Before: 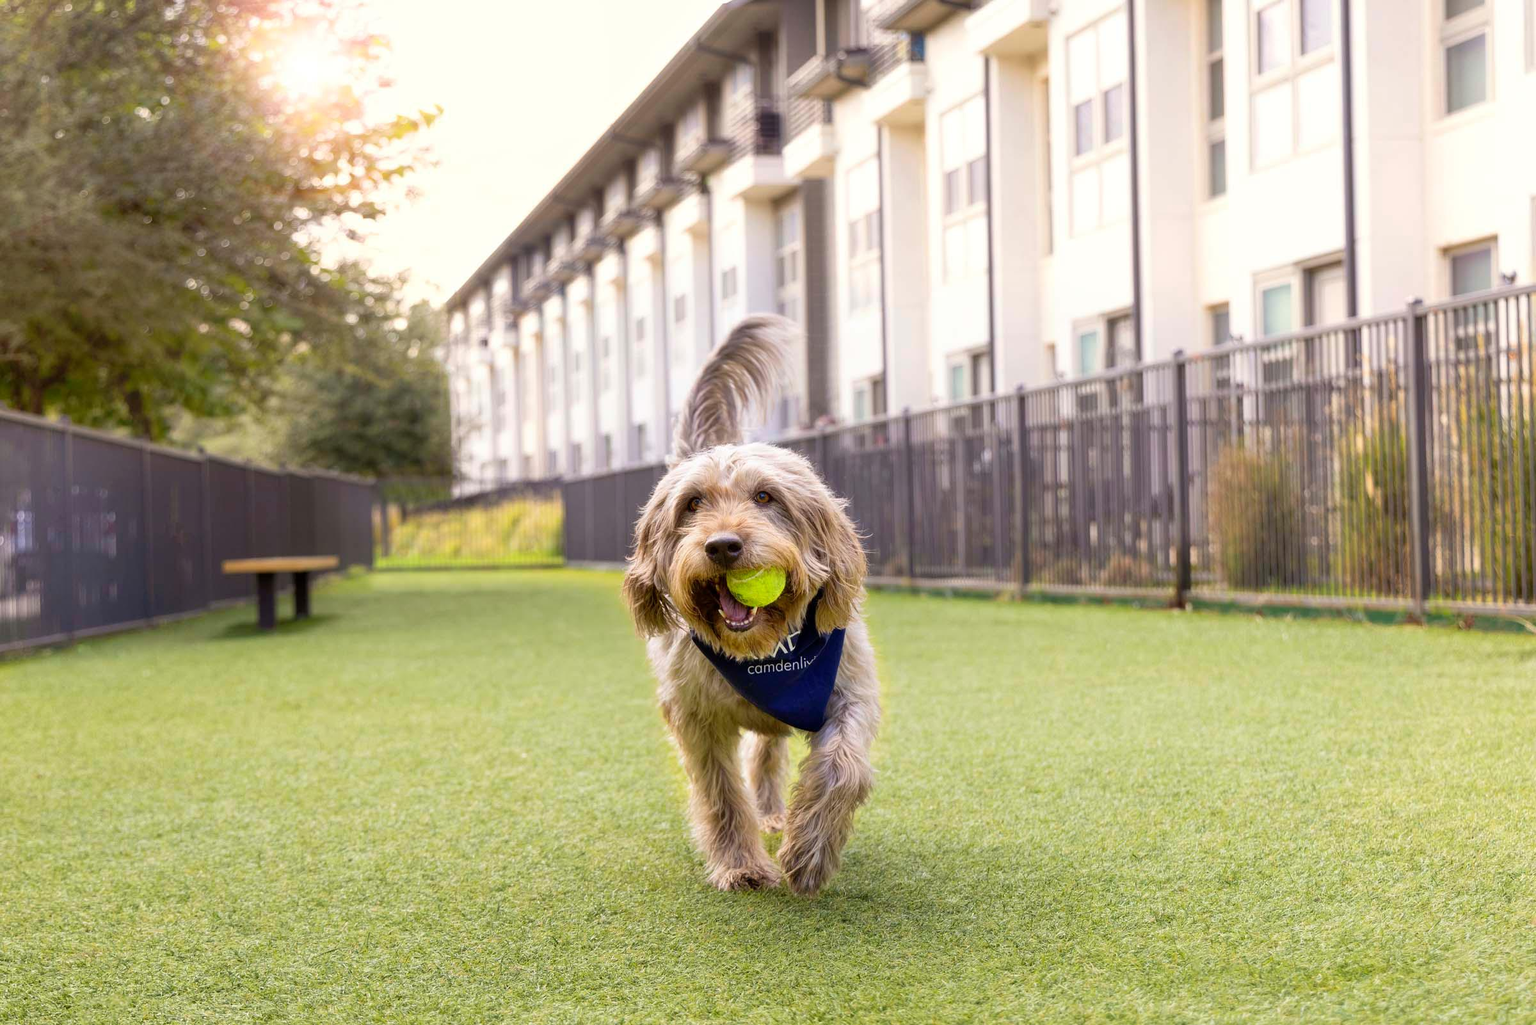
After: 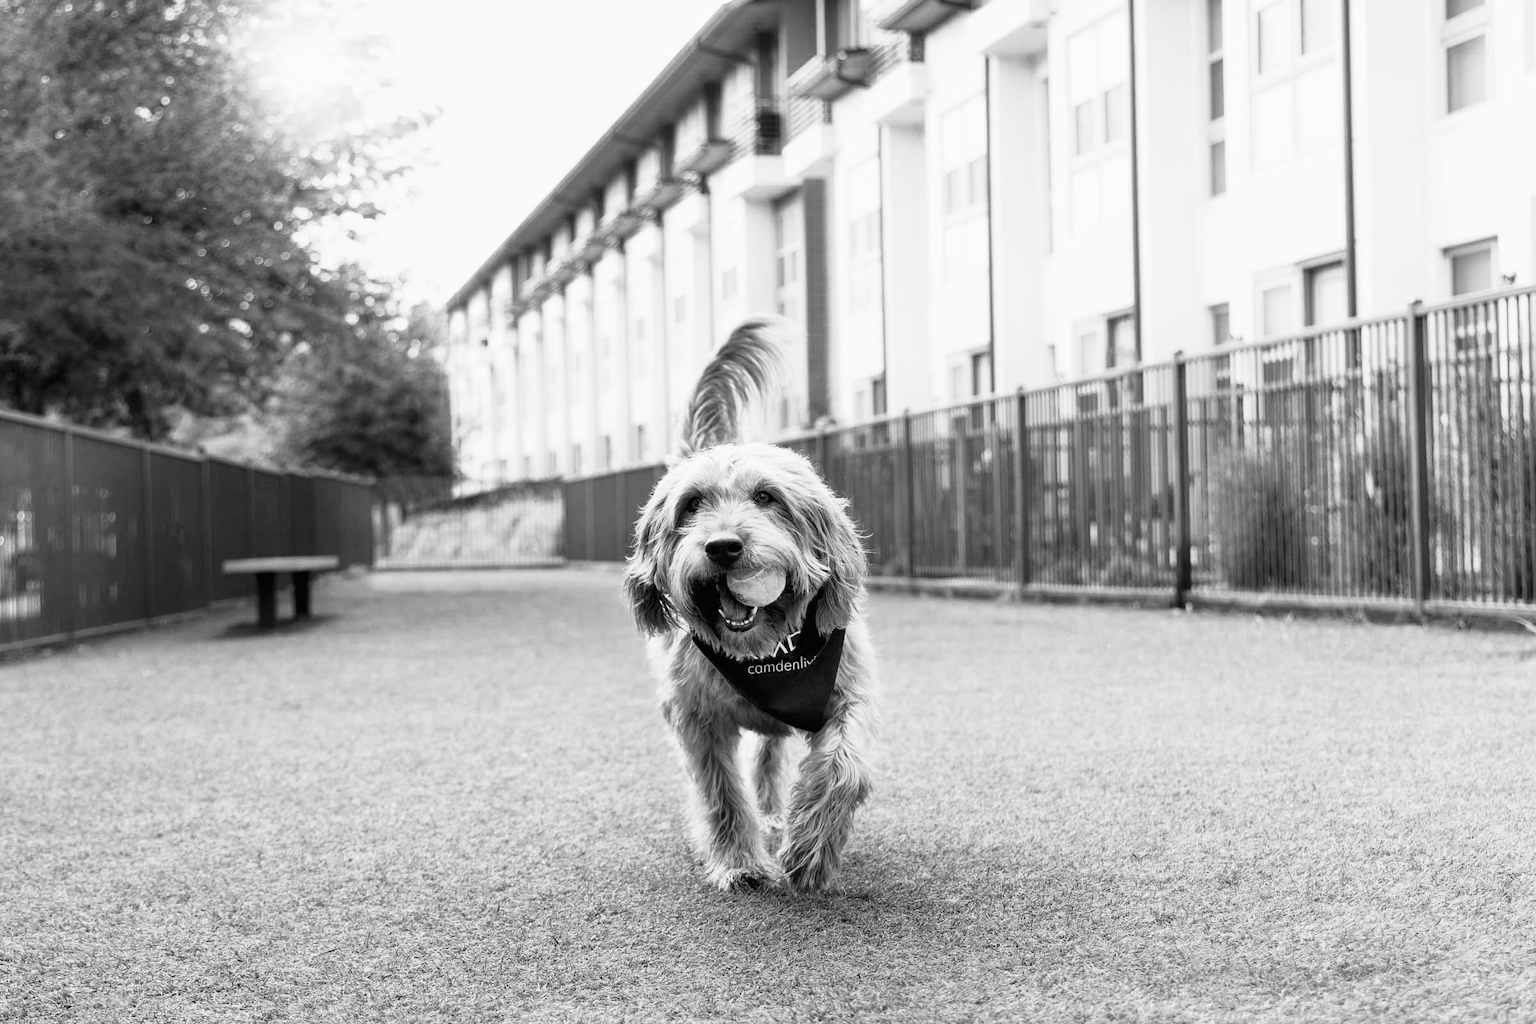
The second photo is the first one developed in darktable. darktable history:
tone curve: curves: ch0 [(0.016, 0.011) (0.084, 0.026) (0.469, 0.508) (0.721, 0.862) (1, 1)], color space Lab, linked channels, preserve colors none
color calibration "t3mujinpack channel mixer": output gray [0.21, 0.42, 0.37, 0], gray › normalize channels true, illuminant same as pipeline (D50), adaptation XYZ, x 0.346, y 0.359, gamut compression 0
